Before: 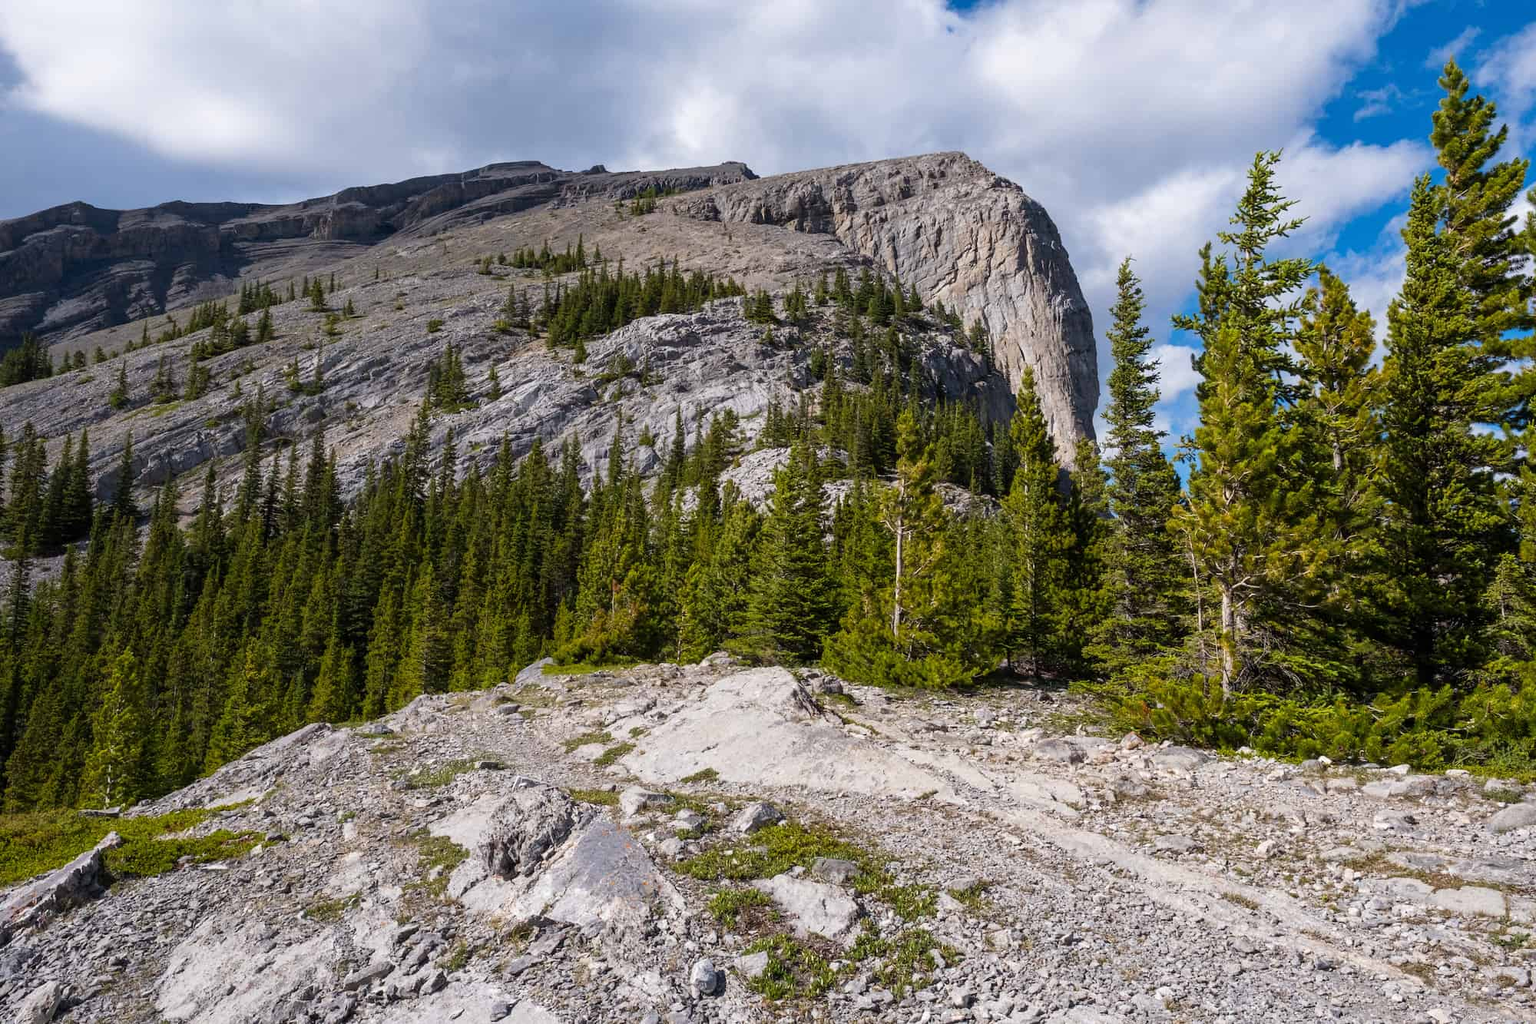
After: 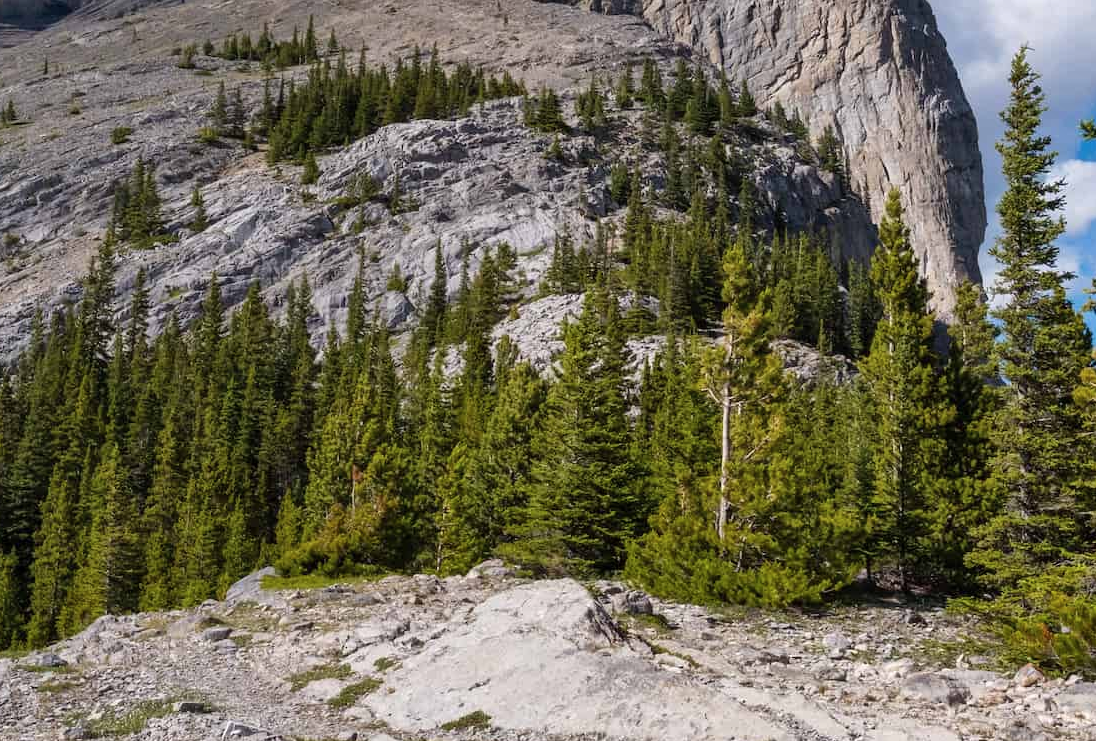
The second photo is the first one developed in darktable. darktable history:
crop and rotate: left 22.263%, top 21.724%, right 22.935%, bottom 22.661%
color zones: curves: ch0 [(0.25, 0.5) (0.428, 0.473) (0.75, 0.5)]; ch1 [(0.243, 0.479) (0.398, 0.452) (0.75, 0.5)]
shadows and highlights: soften with gaussian
